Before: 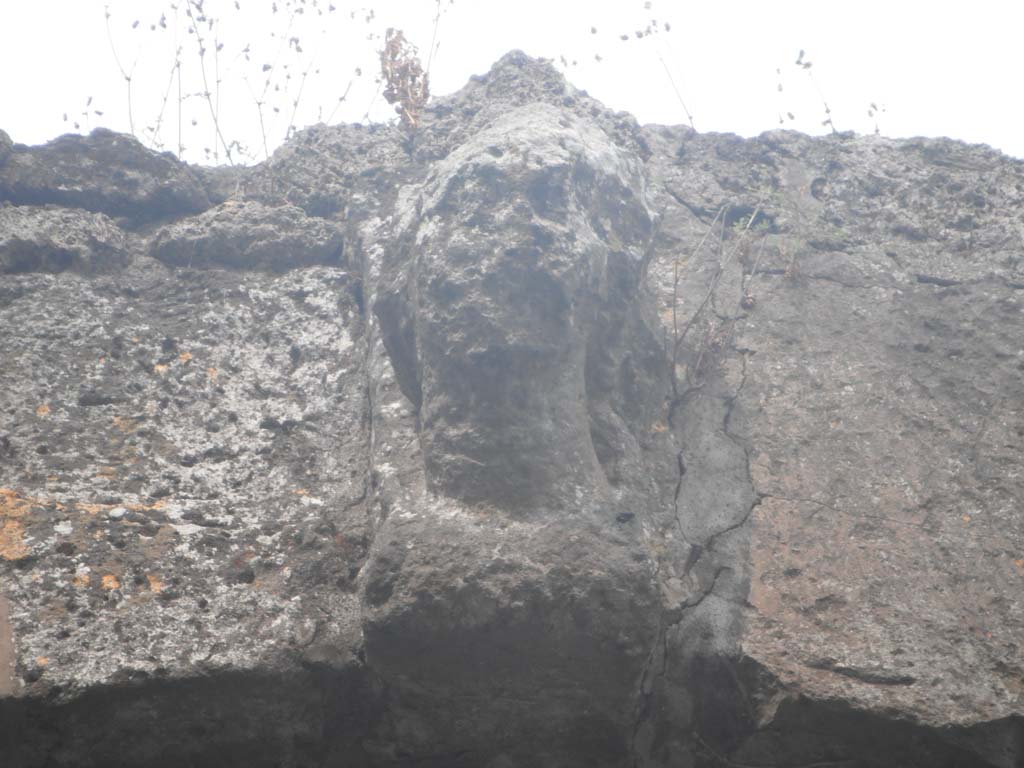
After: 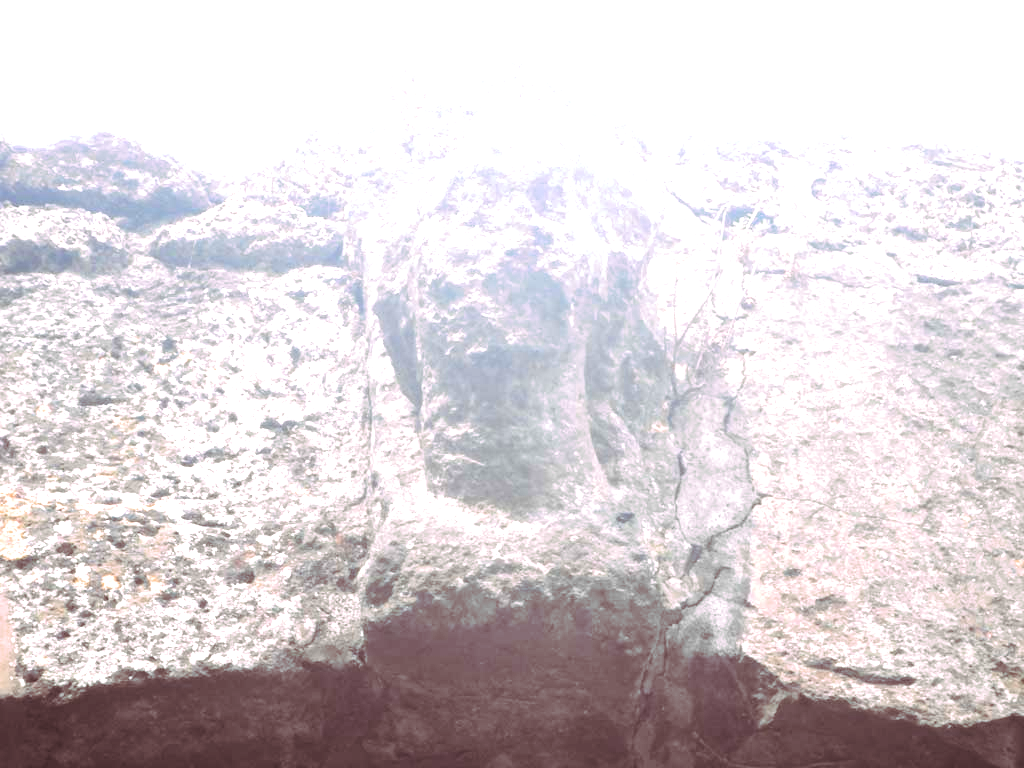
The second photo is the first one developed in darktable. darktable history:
tone equalizer: -8 EV -0.75 EV, -7 EV -0.7 EV, -6 EV -0.6 EV, -5 EV -0.4 EV, -3 EV 0.4 EV, -2 EV 0.6 EV, -1 EV 0.7 EV, +0 EV 0.75 EV, edges refinement/feathering 500, mask exposure compensation -1.57 EV, preserve details no
split-toning: highlights › hue 298.8°, highlights › saturation 0.73, compress 41.76%
exposure: exposure 0.95 EV, compensate highlight preservation false
